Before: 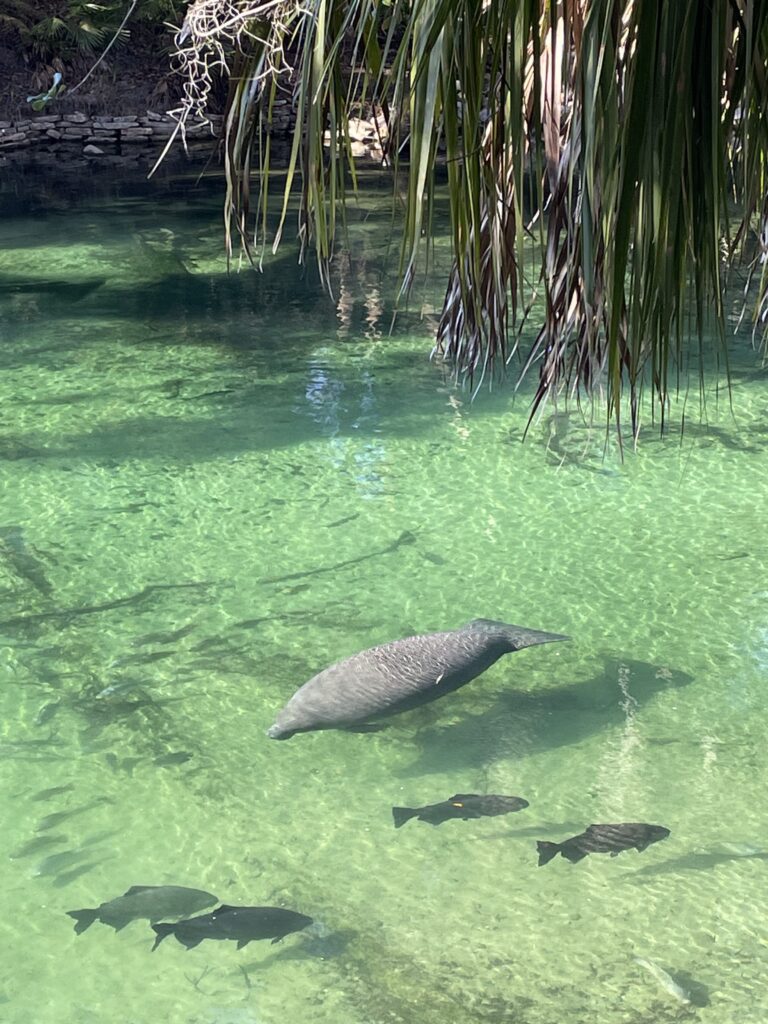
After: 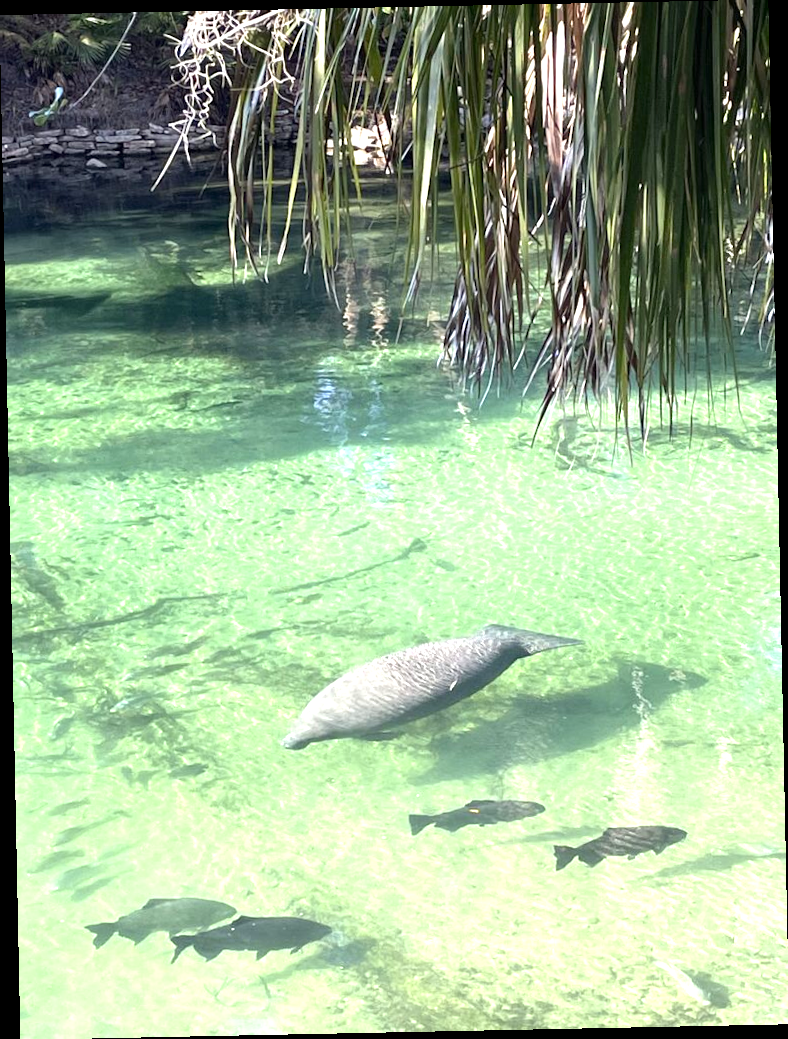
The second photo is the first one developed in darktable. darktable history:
exposure: exposure 1 EV, compensate highlight preservation false
rotate and perspective: rotation -1.17°, automatic cropping off
